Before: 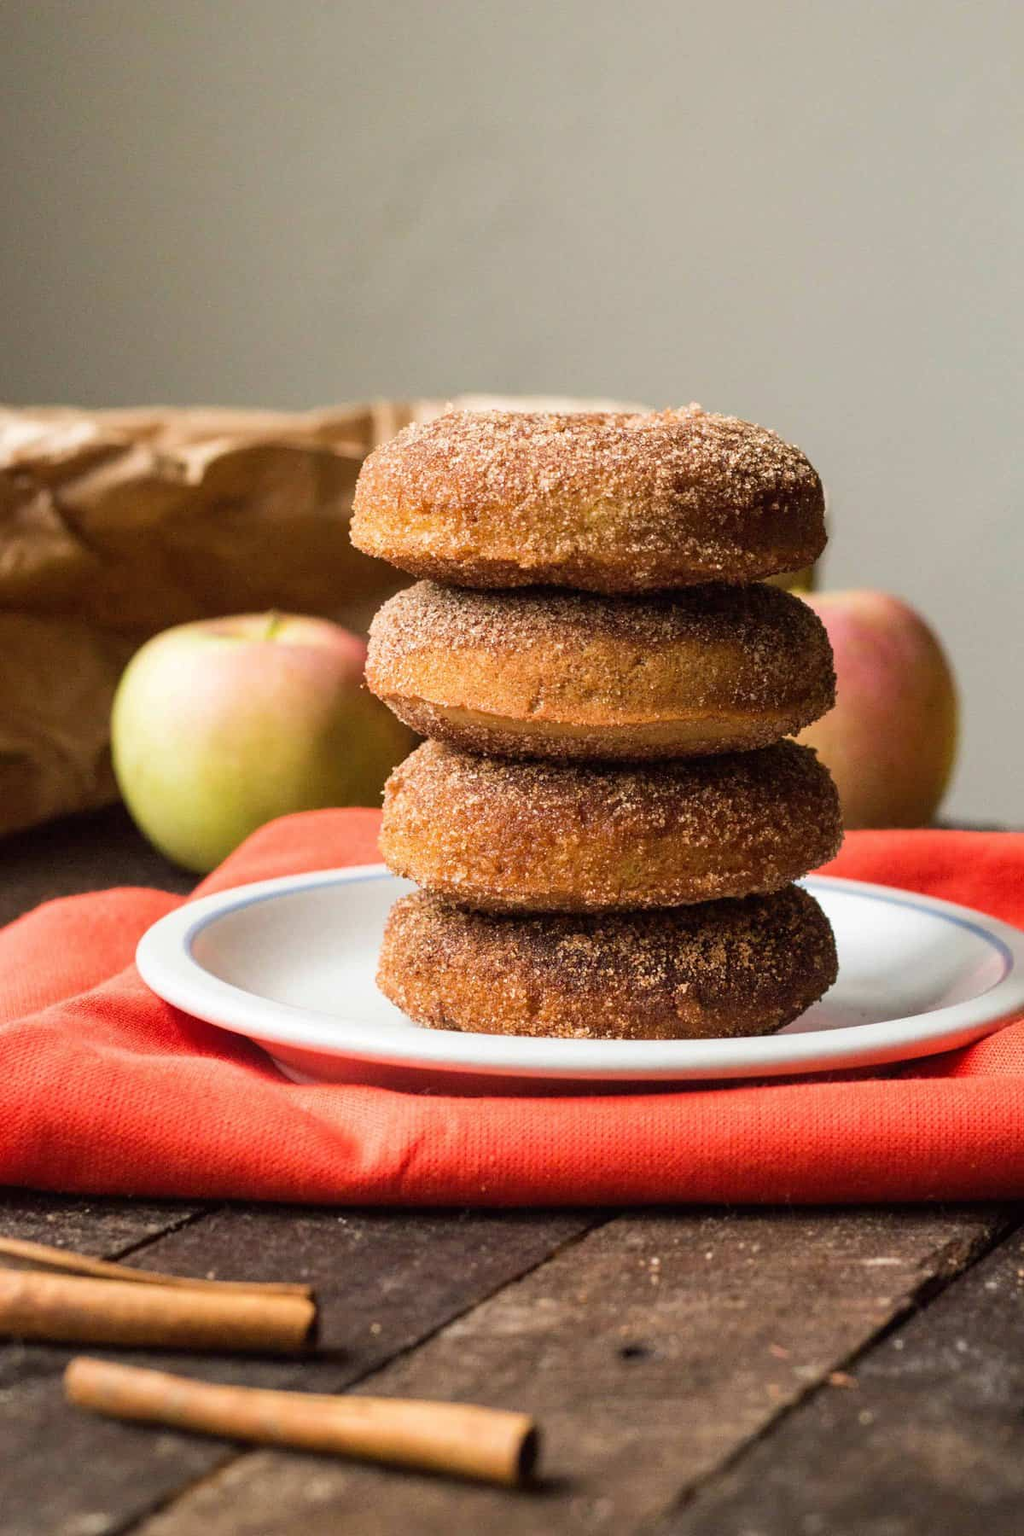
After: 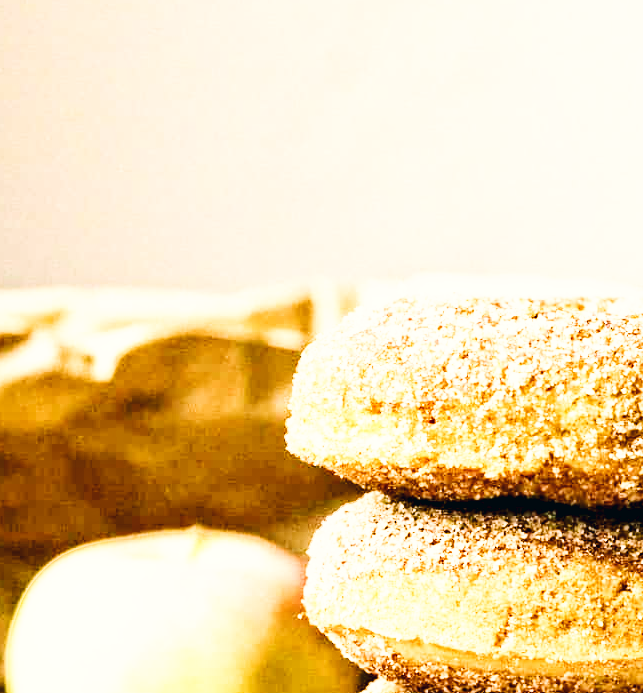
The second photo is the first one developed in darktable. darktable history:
color balance rgb: shadows lift › chroma 11.54%, shadows lift › hue 133.25°, highlights gain › chroma 2.327%, highlights gain › hue 35.03°, linear chroma grading › global chroma -0.938%, perceptual saturation grading › global saturation 20%, perceptual saturation grading › highlights -24.929%, perceptual saturation grading › shadows 24.464%
contrast equalizer: y [[0.511, 0.558, 0.631, 0.632, 0.559, 0.512], [0.5 ×6], [0.507, 0.559, 0.627, 0.644, 0.647, 0.647], [0 ×6], [0 ×6]]
contrast brightness saturation: contrast 0.142
crop: left 10.348%, top 10.481%, right 36.069%, bottom 50.993%
base curve: curves: ch0 [(0, 0.003) (0.001, 0.002) (0.006, 0.004) (0.02, 0.022) (0.048, 0.086) (0.094, 0.234) (0.162, 0.431) (0.258, 0.629) (0.385, 0.8) (0.548, 0.918) (0.751, 0.988) (1, 1)], preserve colors none
color correction: highlights a* 2.87, highlights b* 5.01, shadows a* -2.5, shadows b* -4.91, saturation 0.793
exposure: black level correction -0.001, exposure 0.908 EV, compensate highlight preservation false
